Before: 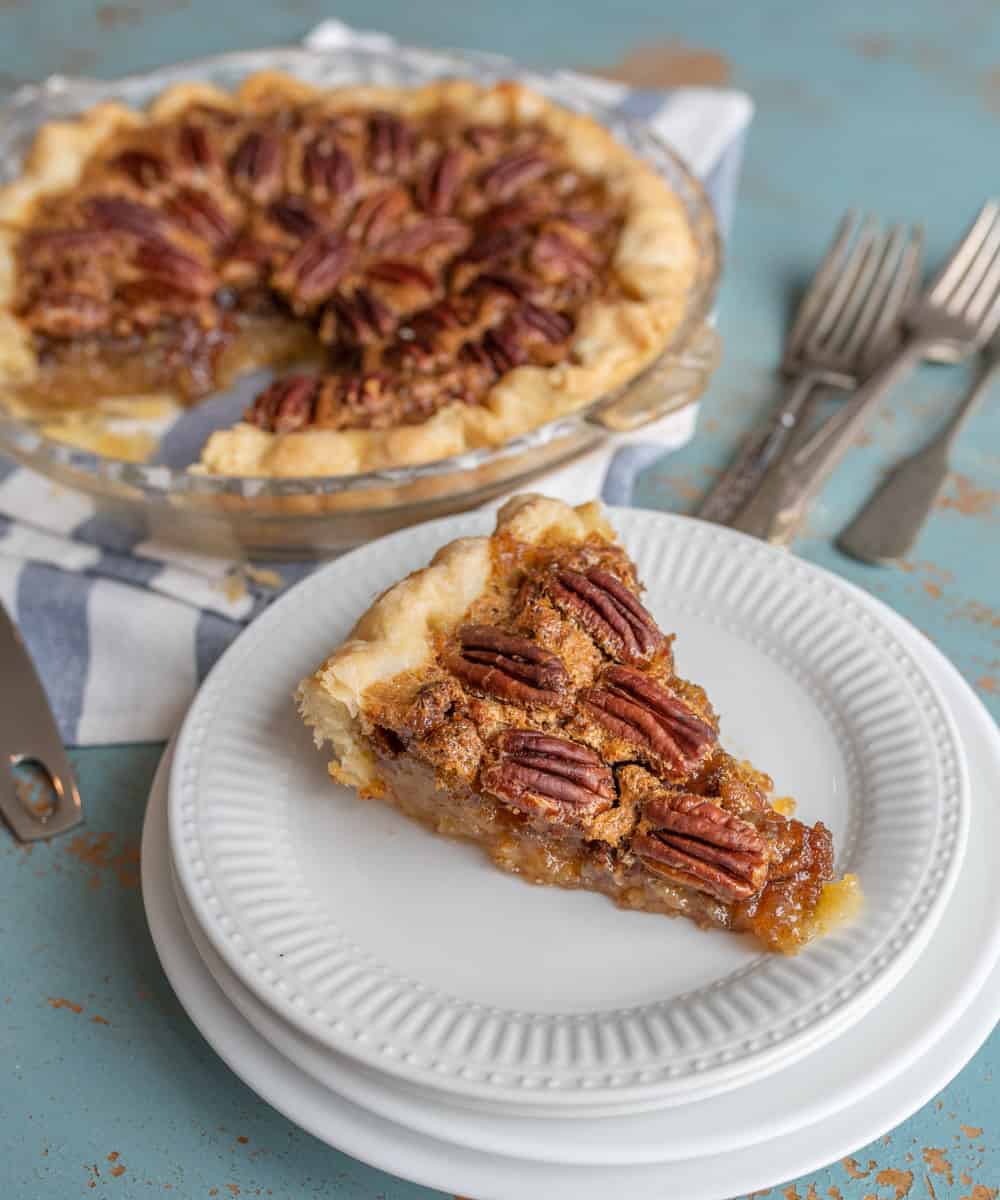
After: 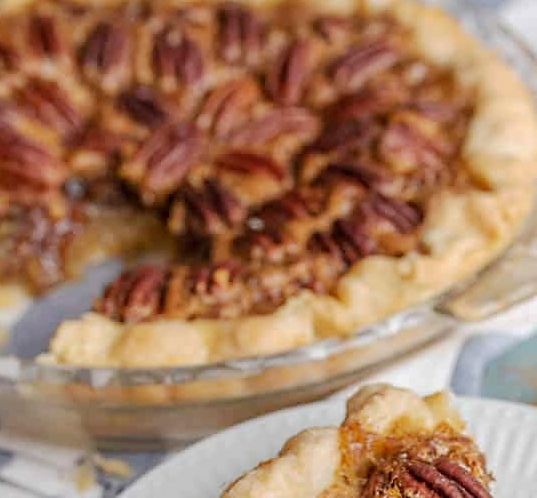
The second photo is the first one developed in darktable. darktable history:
crop: left 15.158%, top 9.222%, right 31.107%, bottom 49.217%
sharpen: radius 1.473, amount 0.414, threshold 1.542
base curve: curves: ch0 [(0, 0) (0.262, 0.32) (0.722, 0.705) (1, 1)], preserve colors none
